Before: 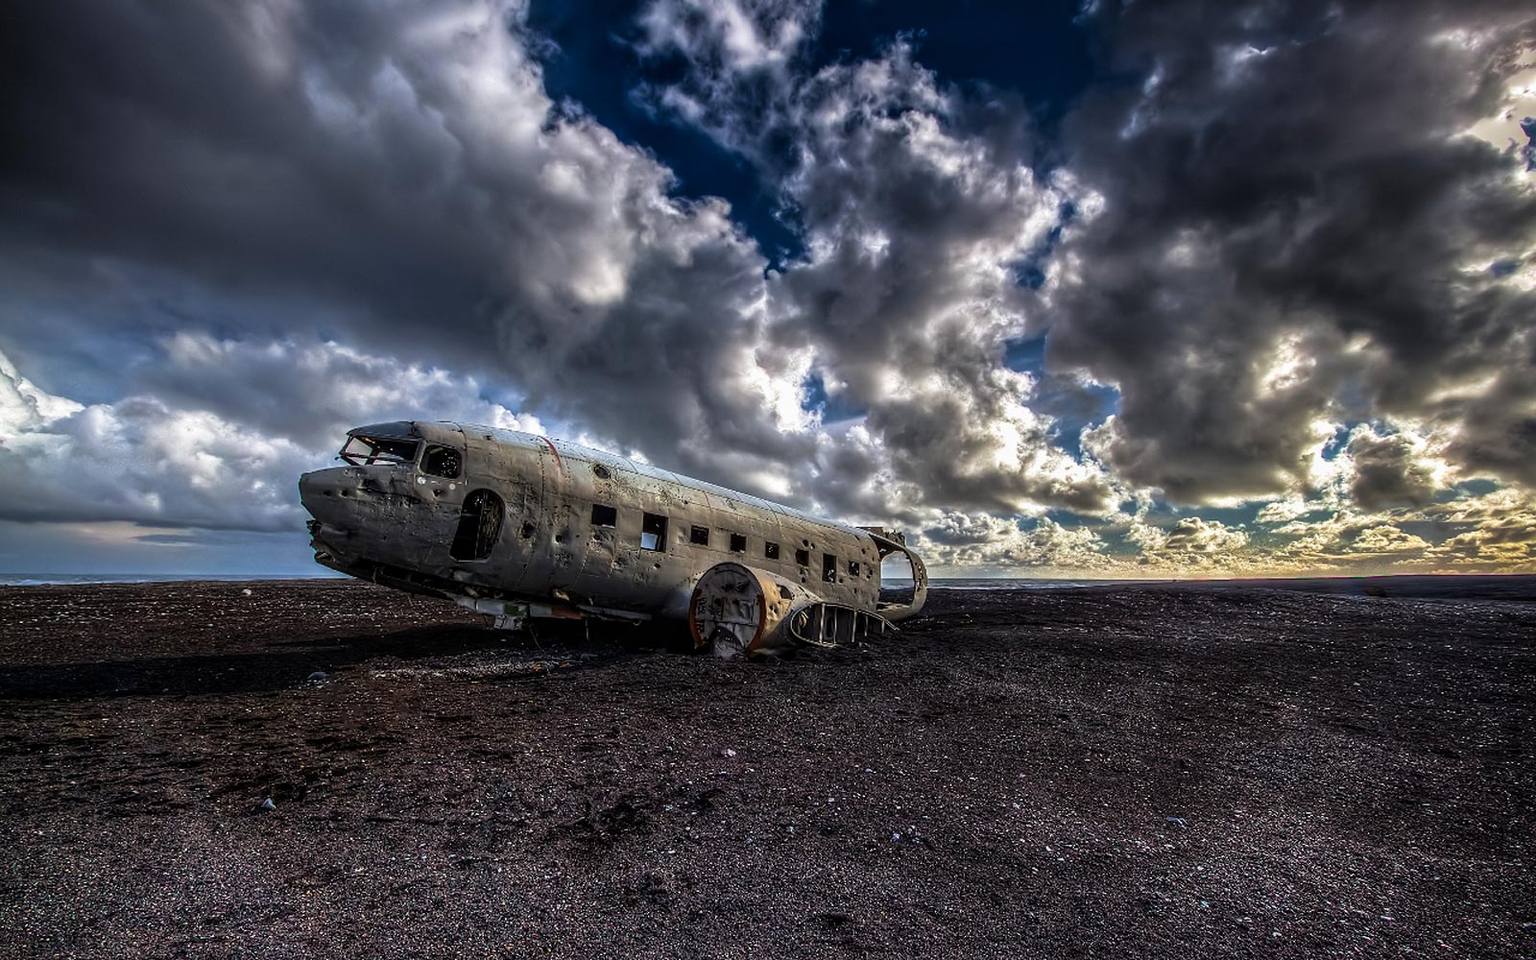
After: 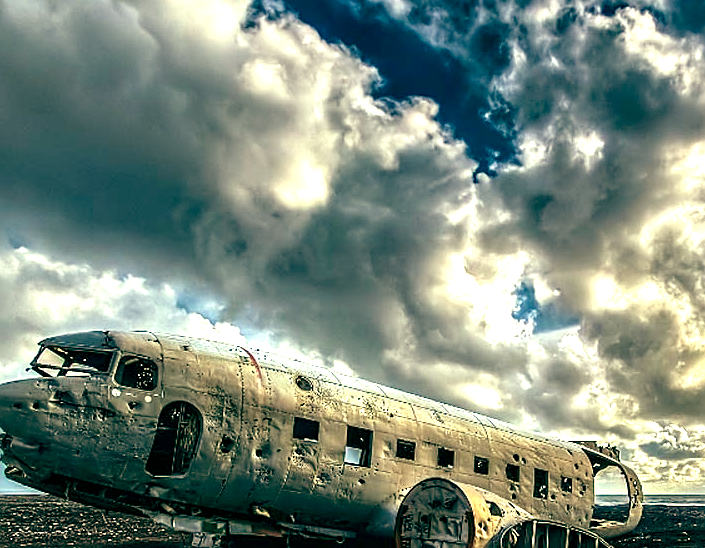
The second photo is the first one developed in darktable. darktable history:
sharpen: on, module defaults
exposure: black level correction 0, exposure 1.3 EV, compensate highlight preservation false
crop: left 20.248%, top 10.86%, right 35.675%, bottom 34.321%
color balance: mode lift, gamma, gain (sRGB), lift [1, 0.69, 1, 1], gamma [1, 1.482, 1, 1], gain [1, 1, 1, 0.802]
